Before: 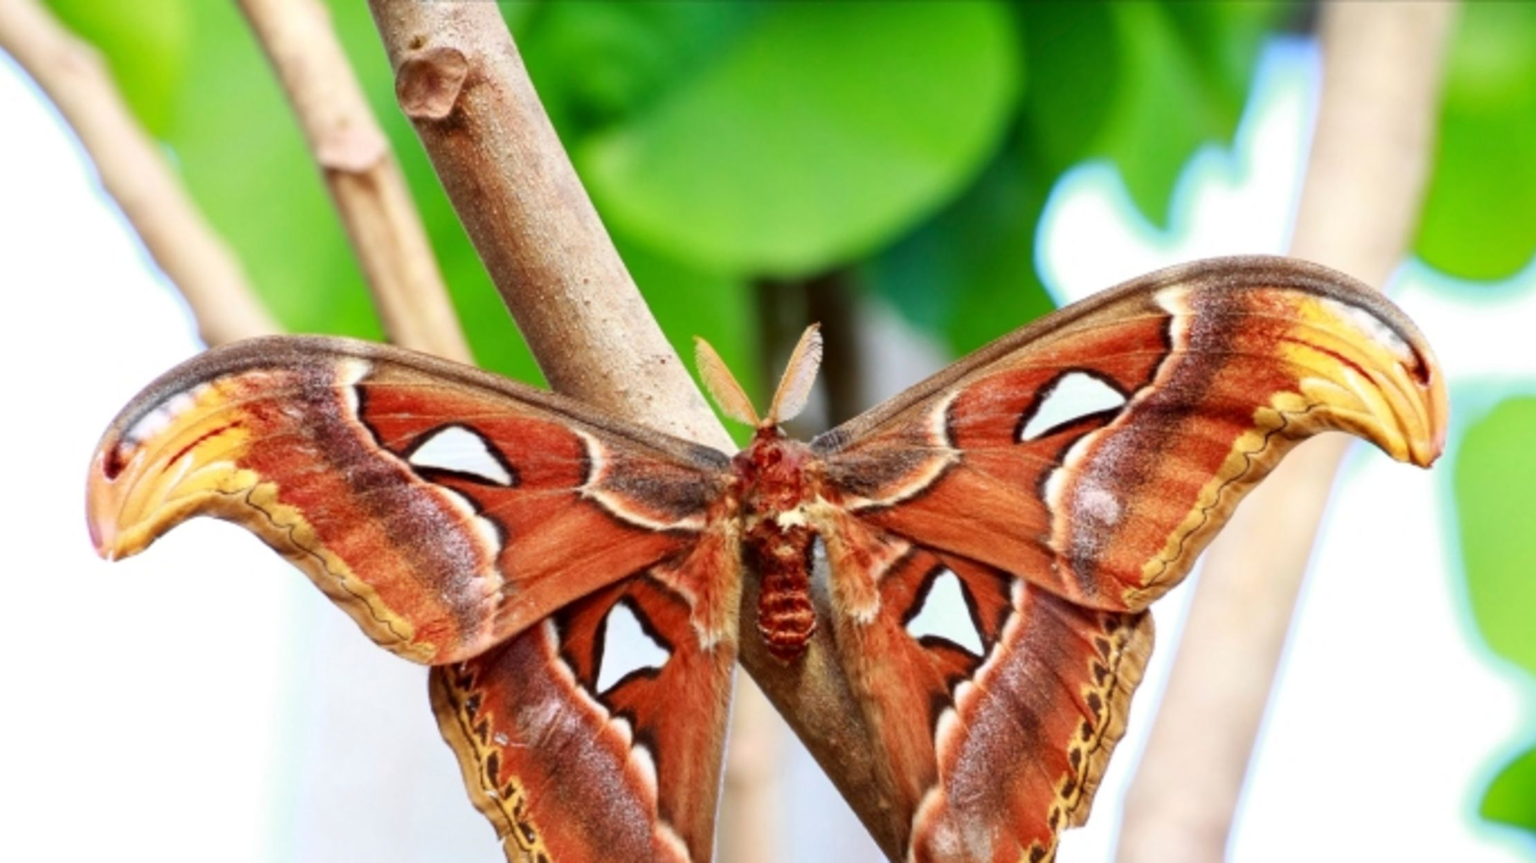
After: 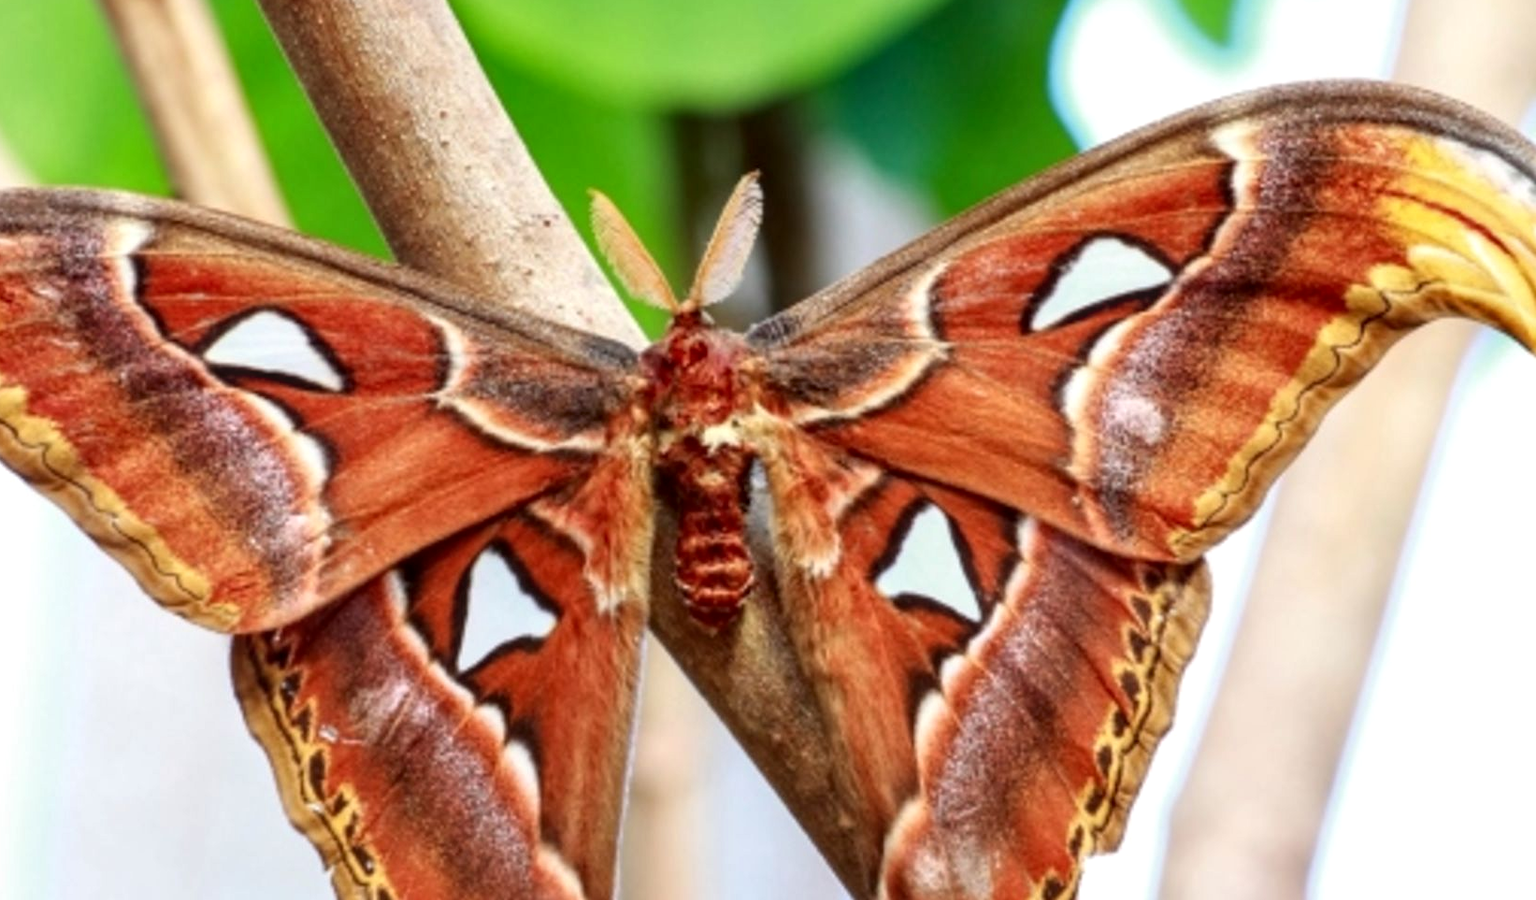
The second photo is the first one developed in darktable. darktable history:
local contrast: on, module defaults
crop: left 16.833%, top 22.825%, right 9.121%
